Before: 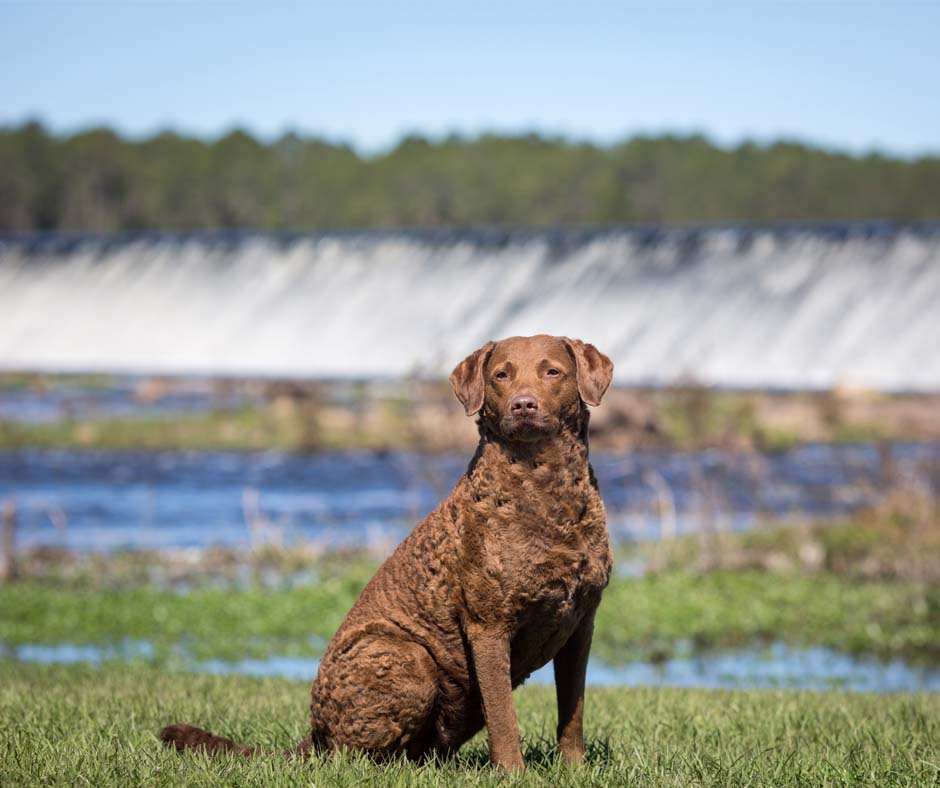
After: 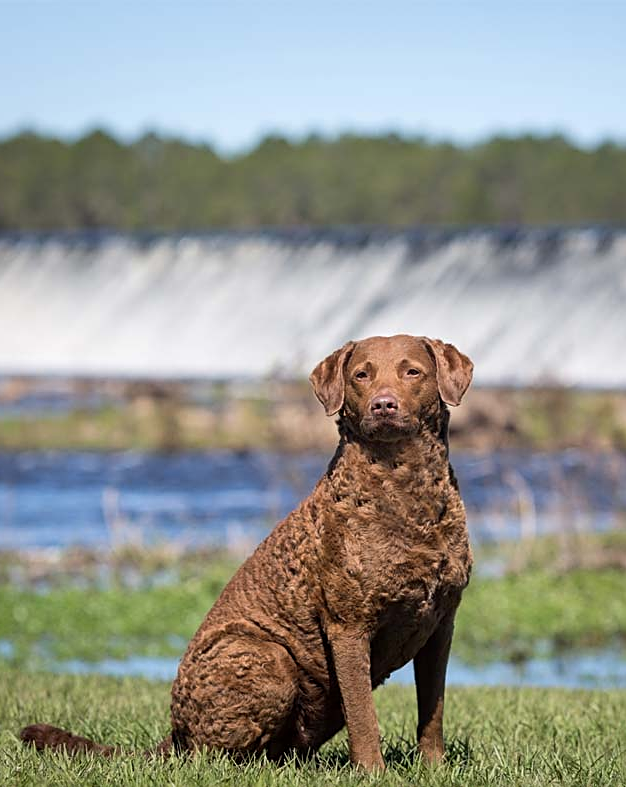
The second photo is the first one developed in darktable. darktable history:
sharpen: on, module defaults
crop and rotate: left 15.055%, right 18.278%
